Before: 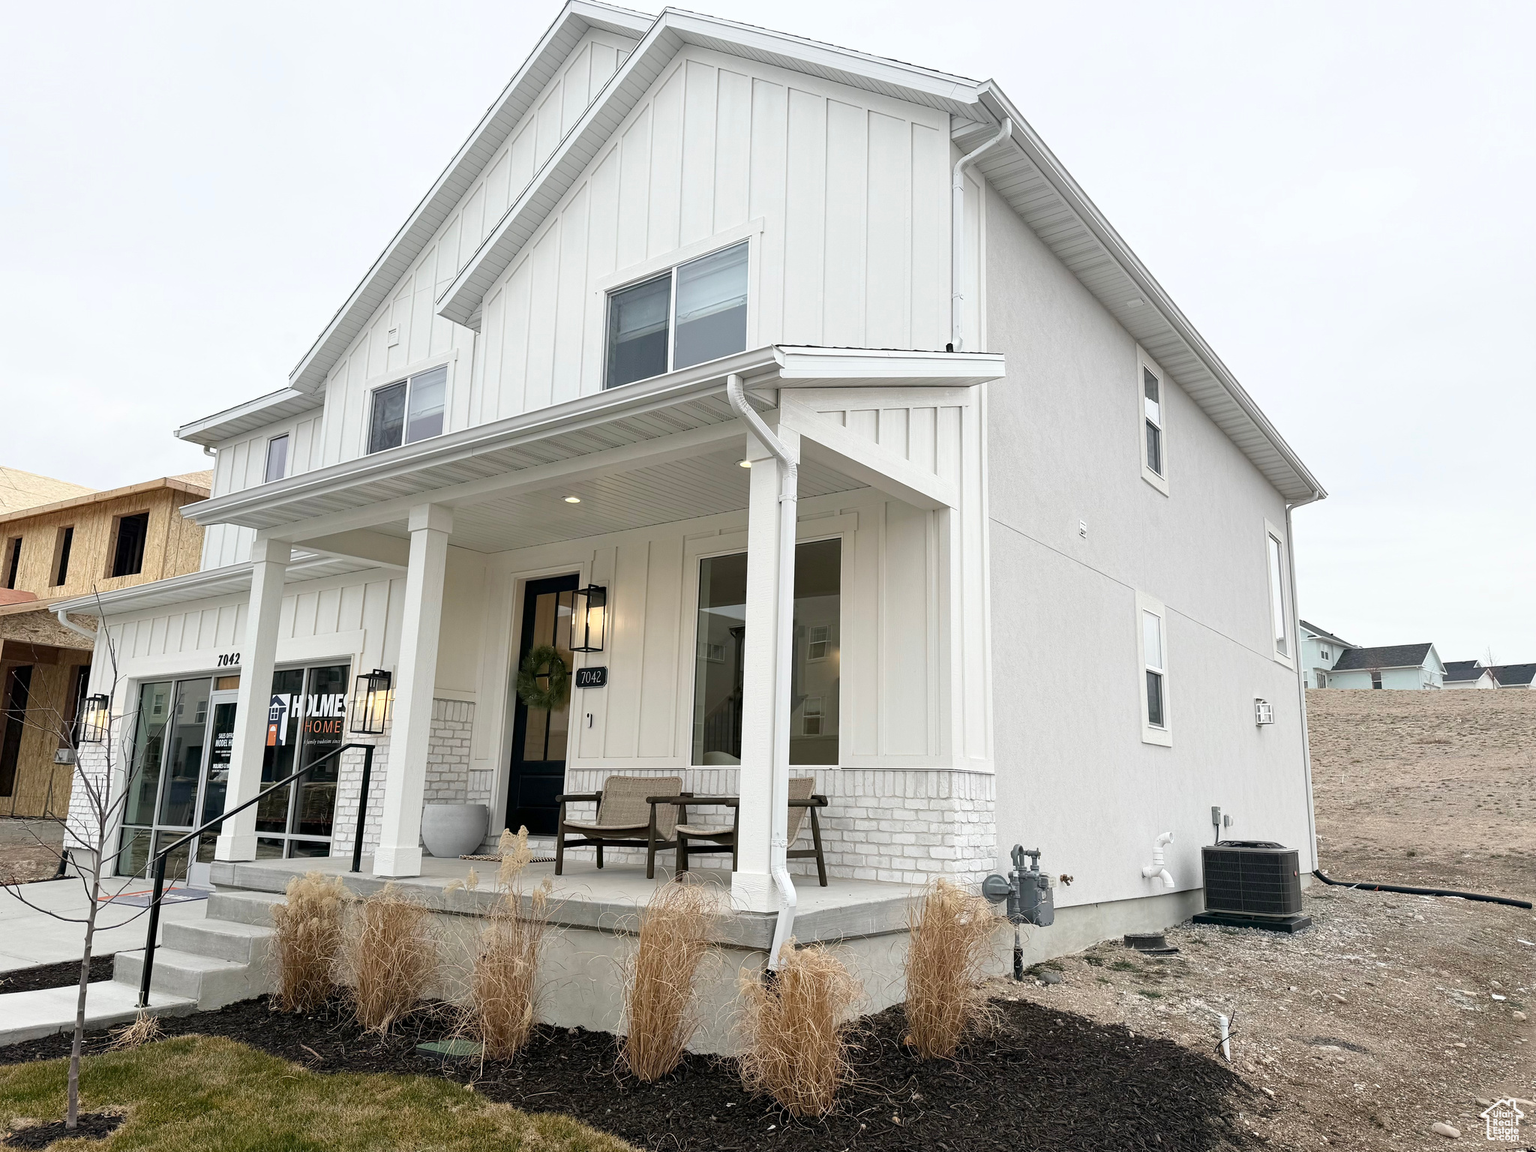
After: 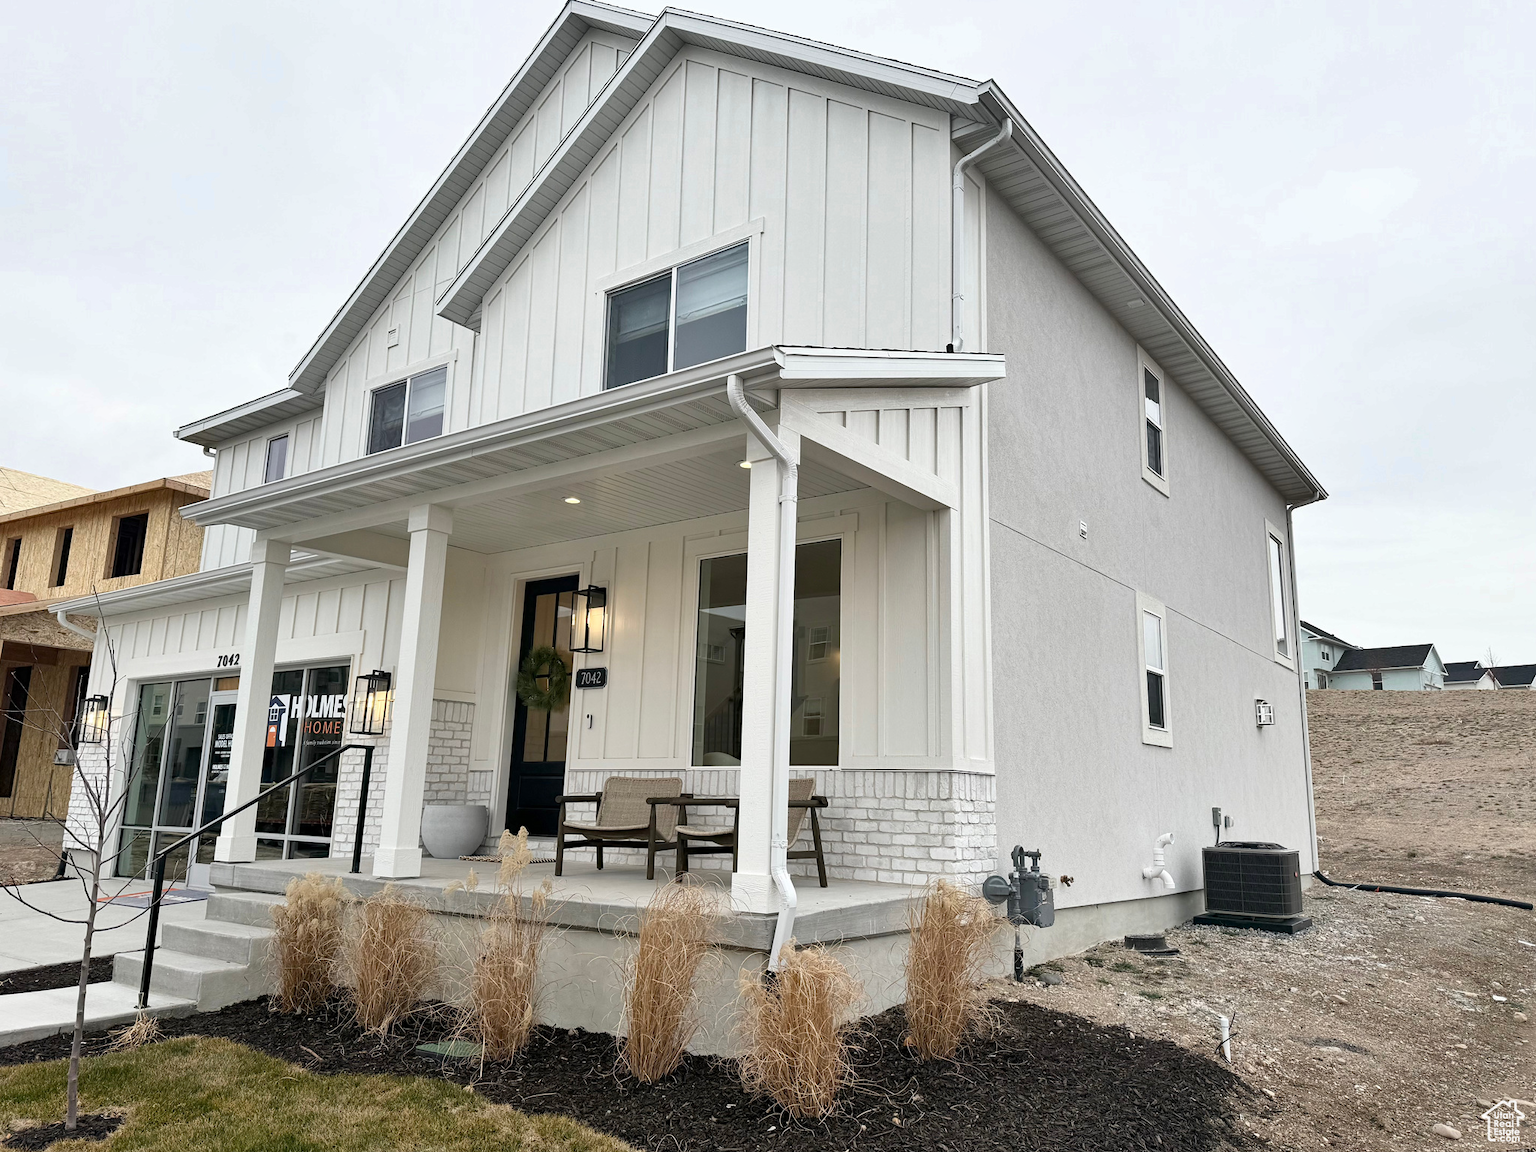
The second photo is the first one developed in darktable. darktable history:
crop: left 0.075%
shadows and highlights: shadows 40.14, highlights -53.26, highlights color adjustment 55.26%, low approximation 0.01, soften with gaussian
